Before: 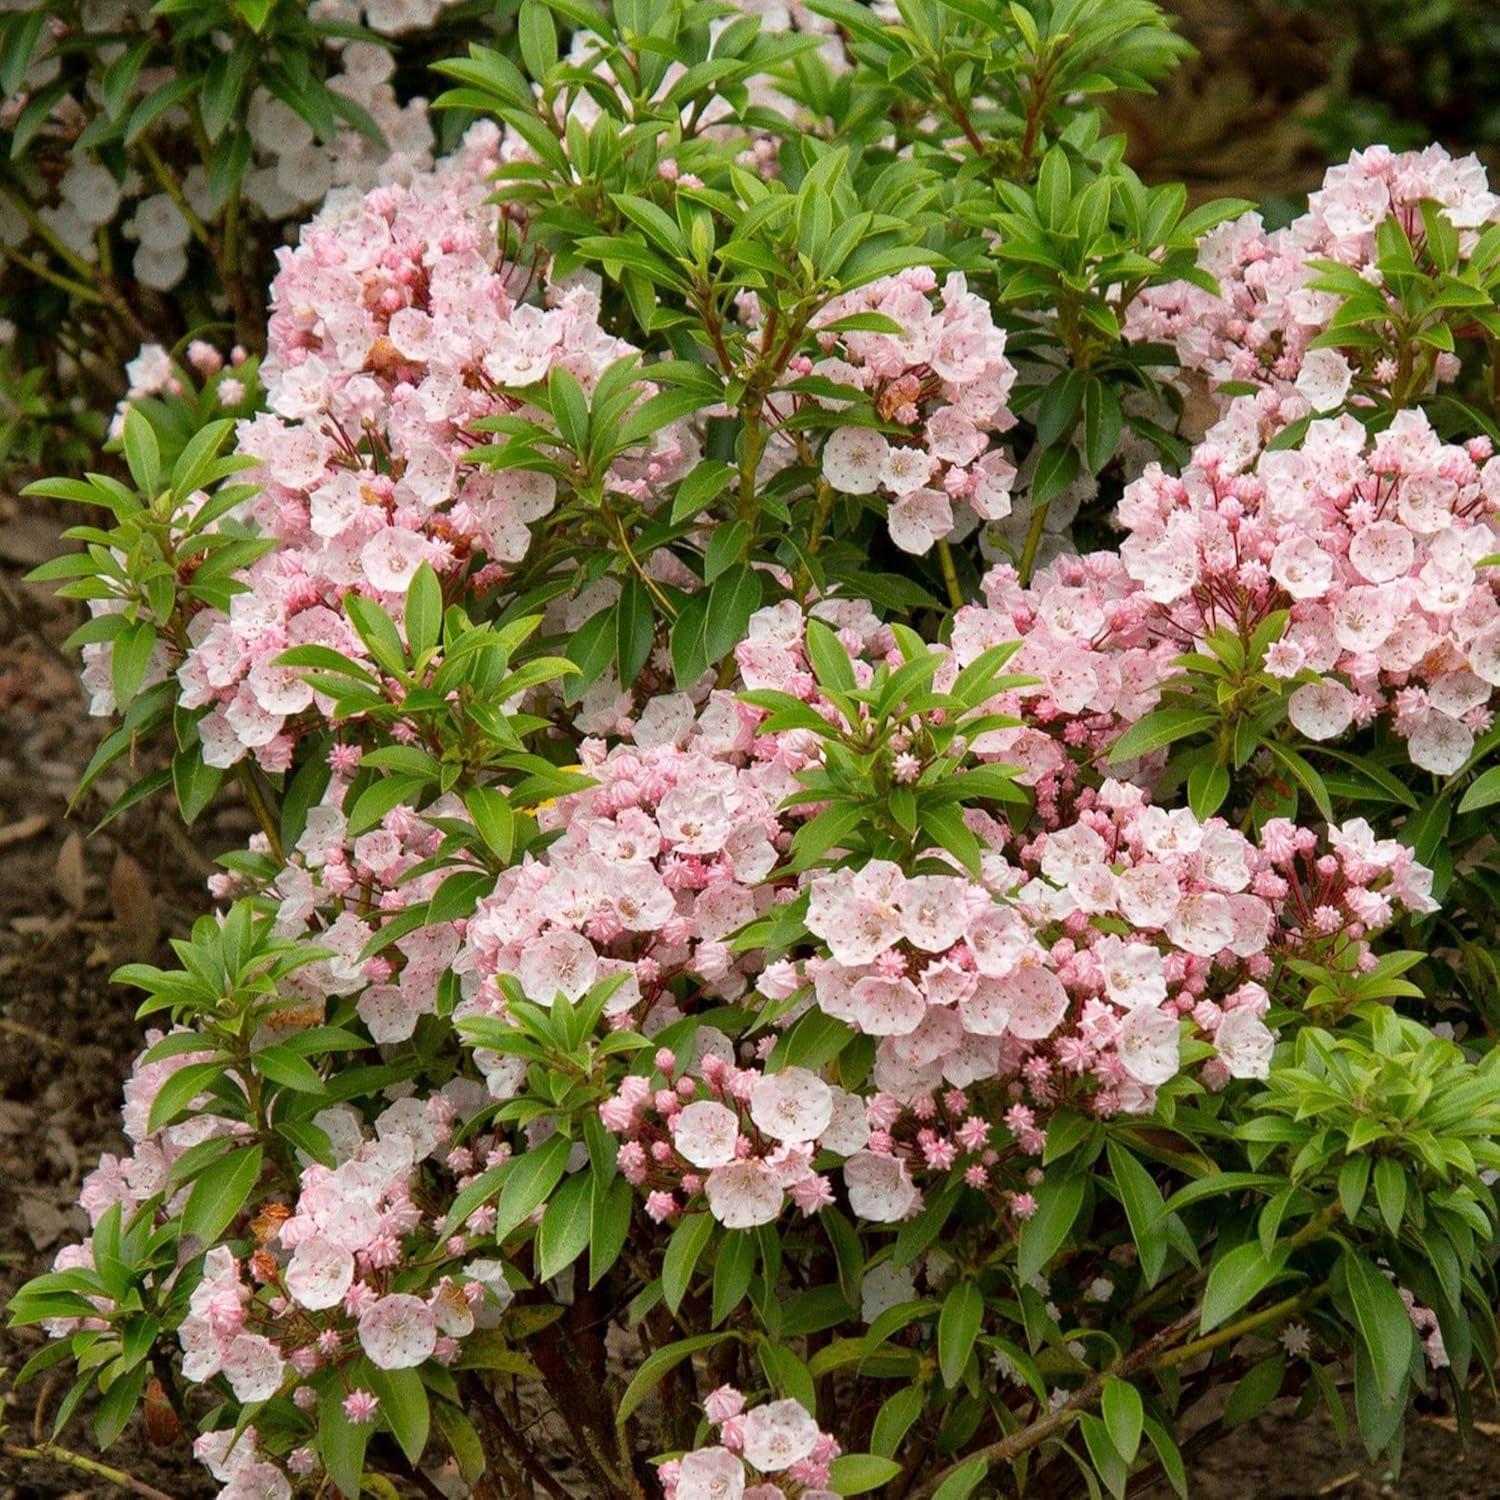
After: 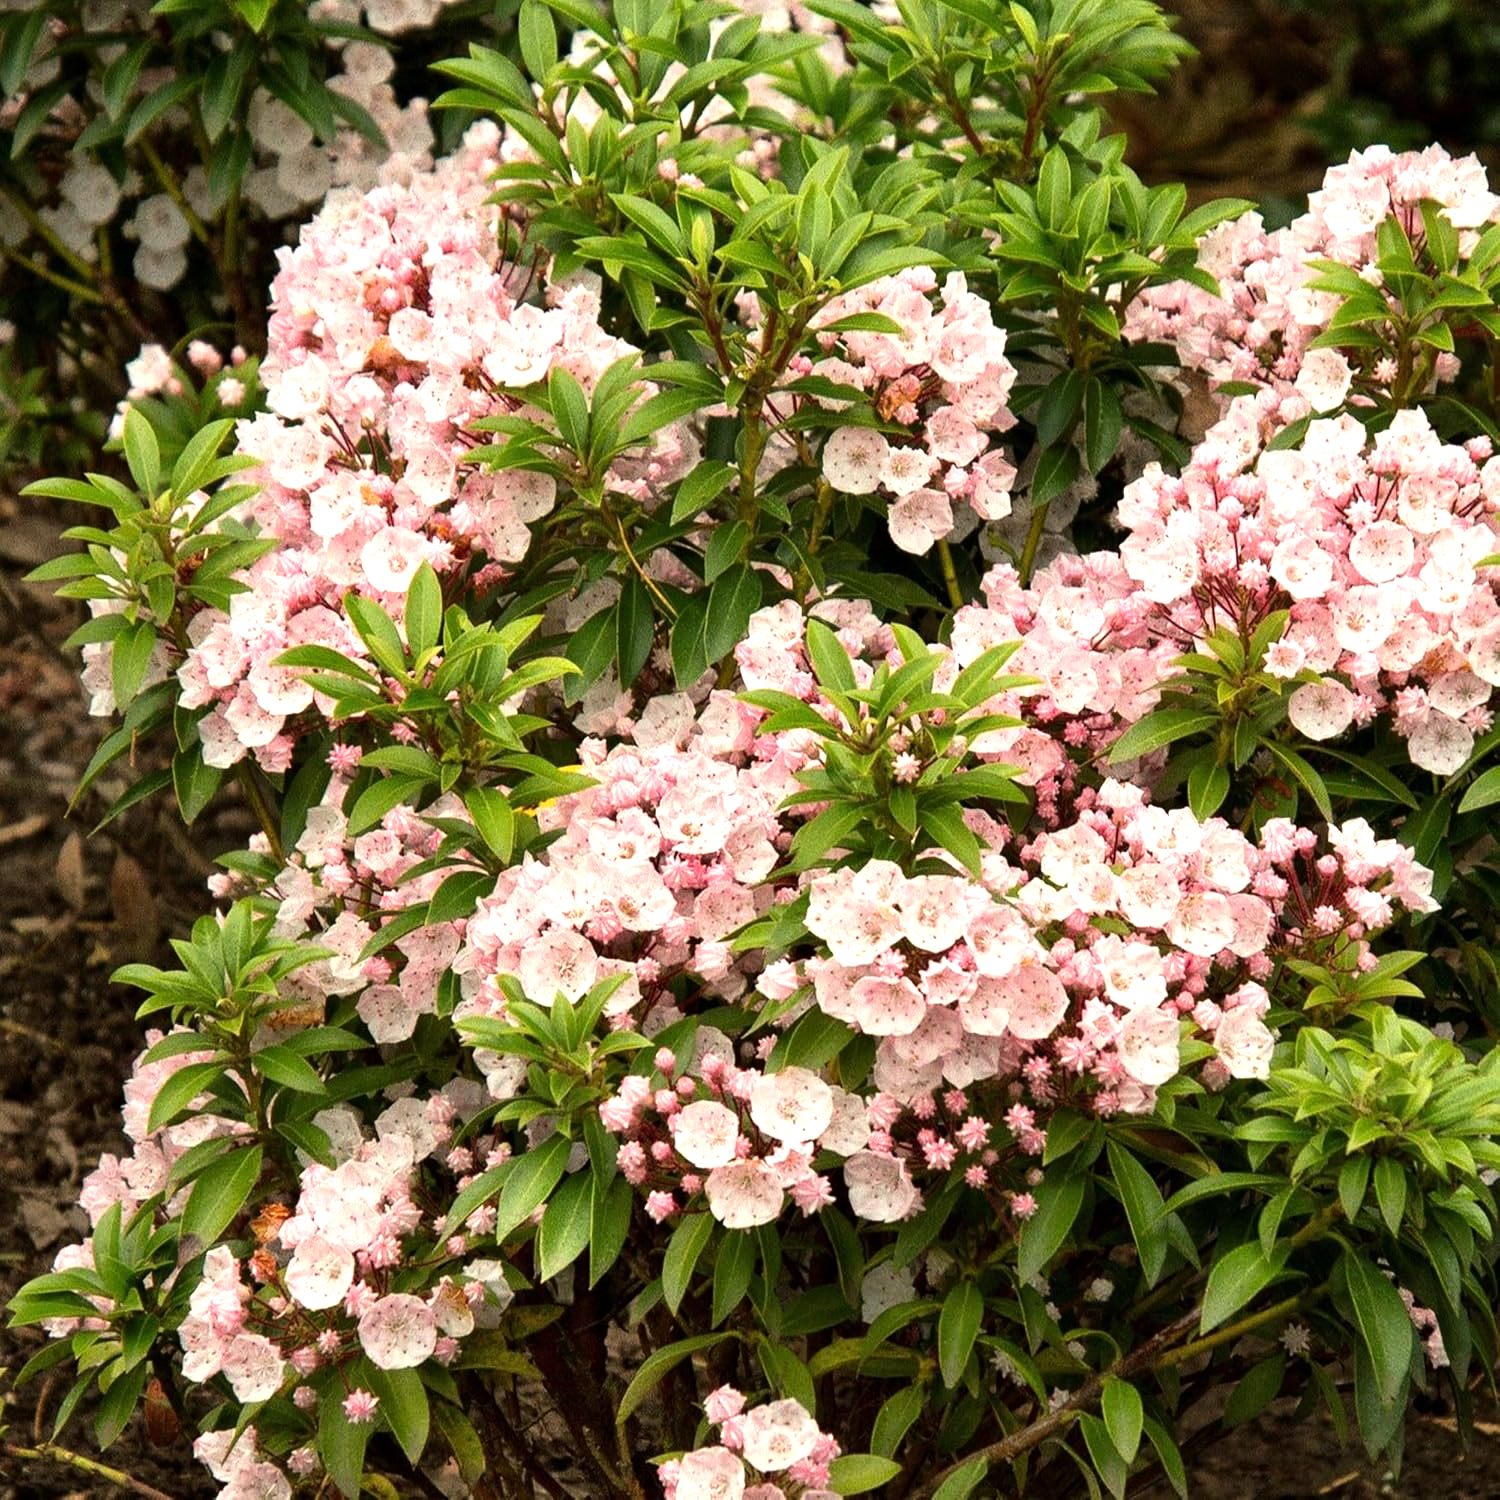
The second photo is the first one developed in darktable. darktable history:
tone equalizer: -8 EV -0.75 EV, -7 EV -0.7 EV, -6 EV -0.6 EV, -5 EV -0.4 EV, -3 EV 0.4 EV, -2 EV 0.6 EV, -1 EV 0.7 EV, +0 EV 0.75 EV, edges refinement/feathering 500, mask exposure compensation -1.57 EV, preserve details no
white balance: red 1.045, blue 0.932
